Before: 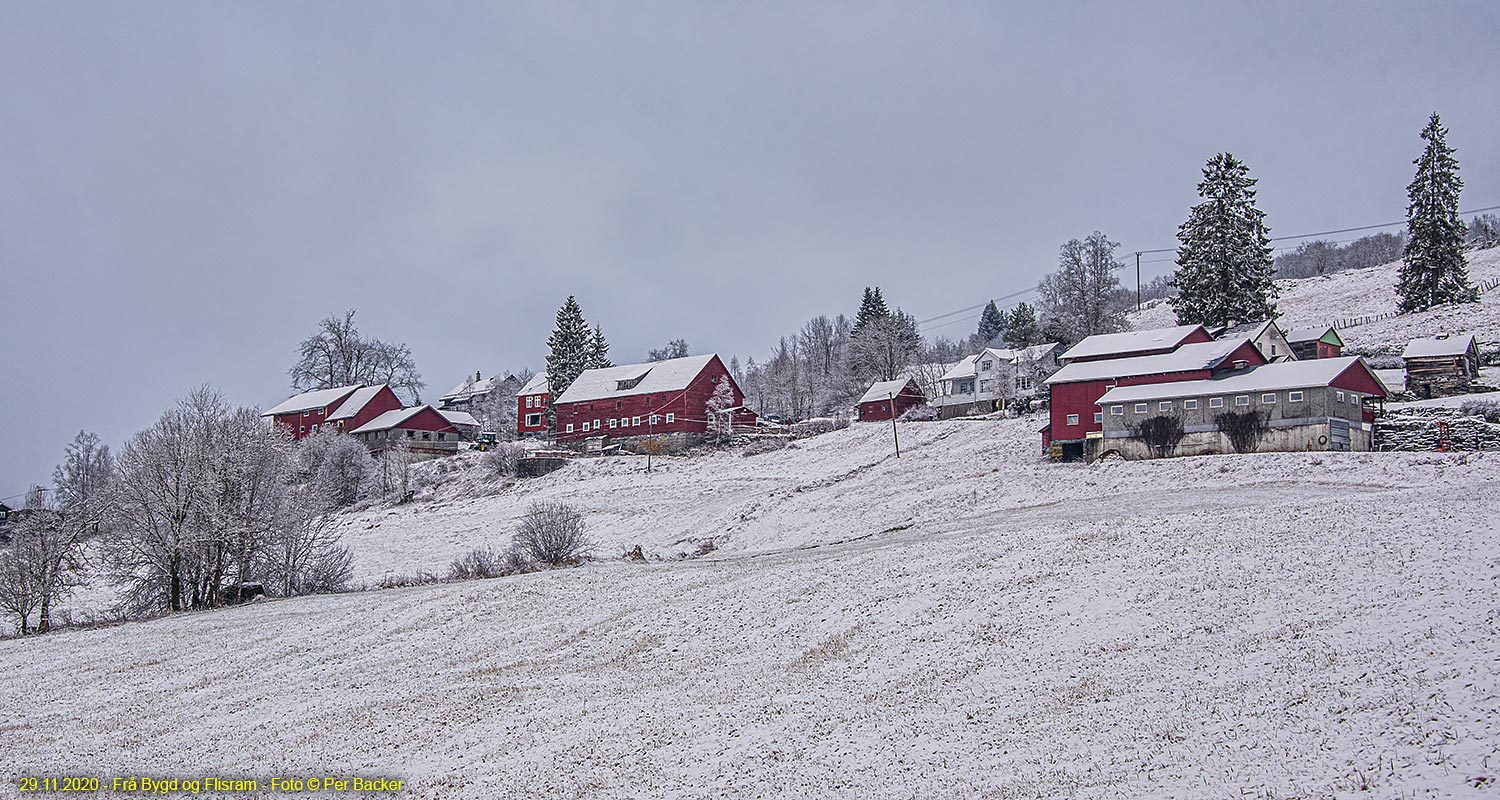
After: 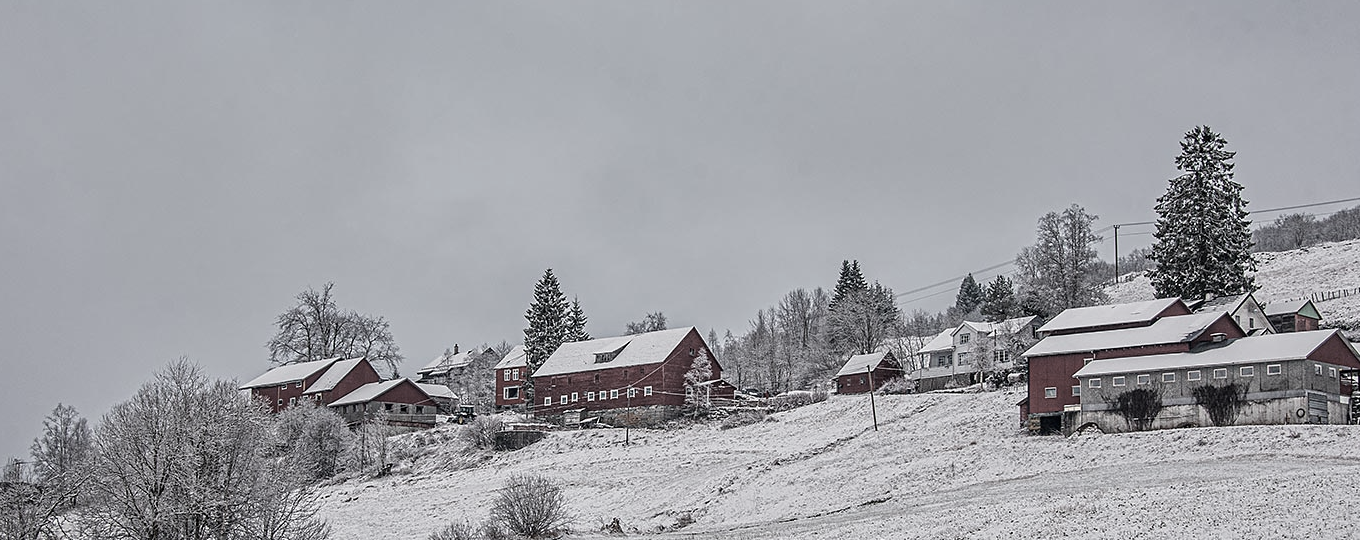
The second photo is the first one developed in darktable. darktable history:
crop: left 1.509%, top 3.452%, right 7.696%, bottom 28.452%
color correction: saturation 0.3
